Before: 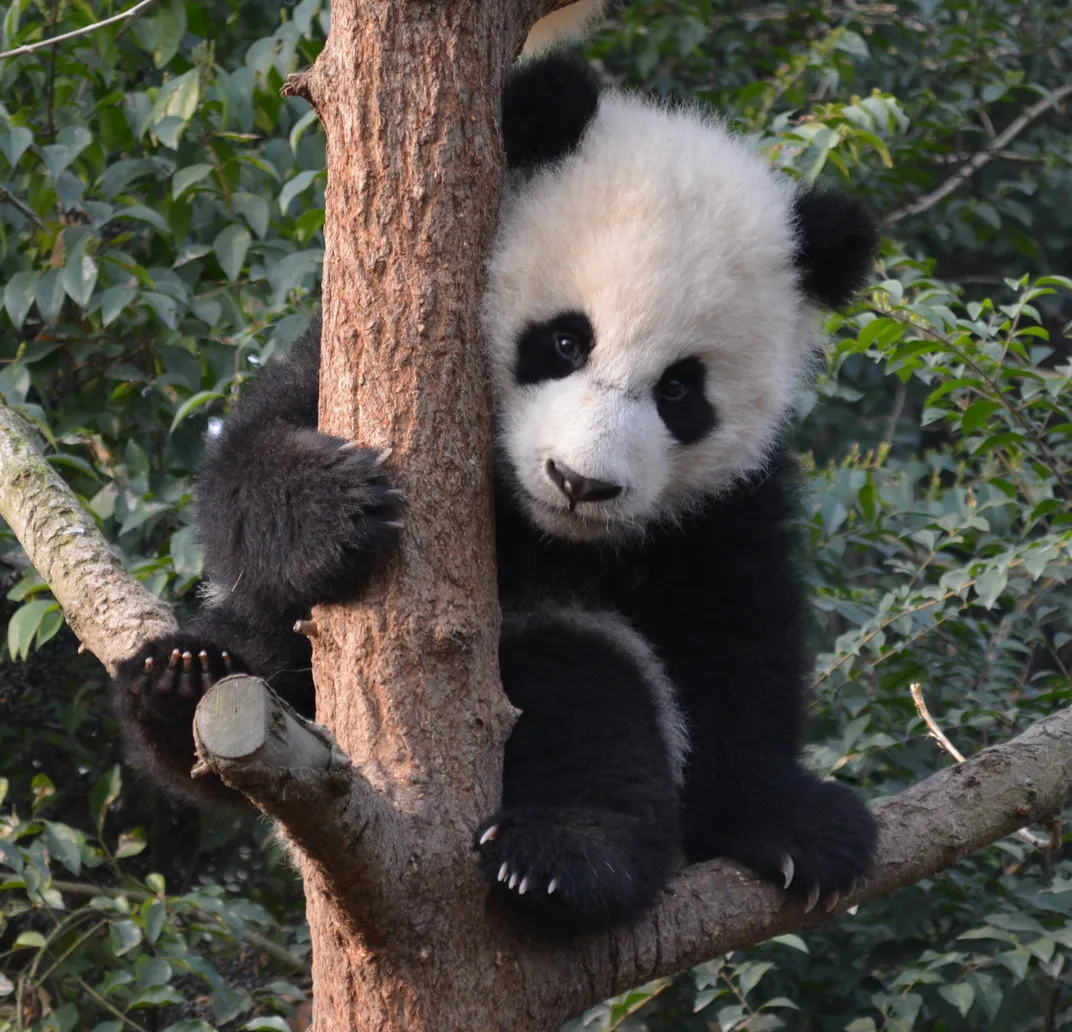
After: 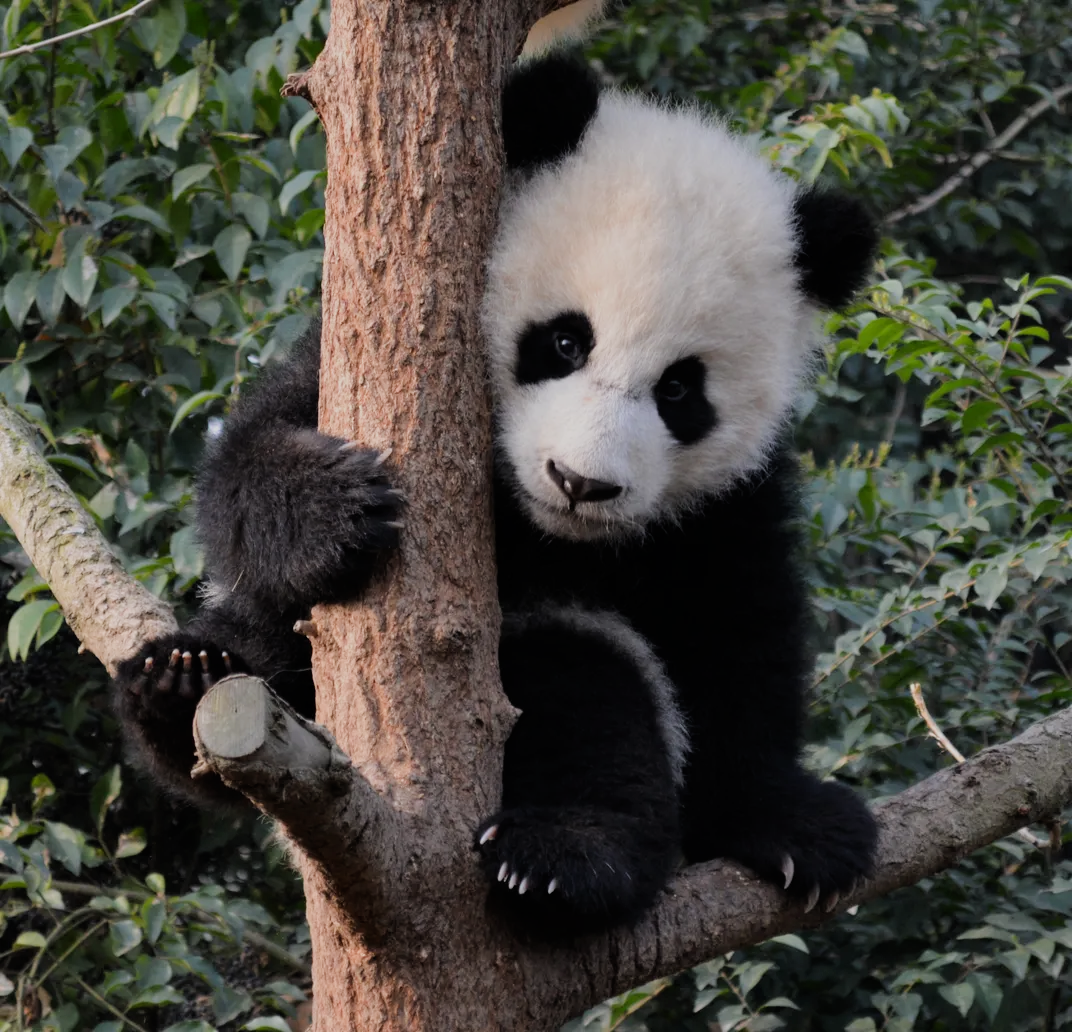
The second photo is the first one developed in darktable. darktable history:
filmic rgb: black relative exposure -7.65 EV, white relative exposure 4.56 EV, threshold -0.321 EV, transition 3.19 EV, structure ↔ texture 99.55%, hardness 3.61, contrast 1.05, enable highlight reconstruction true
